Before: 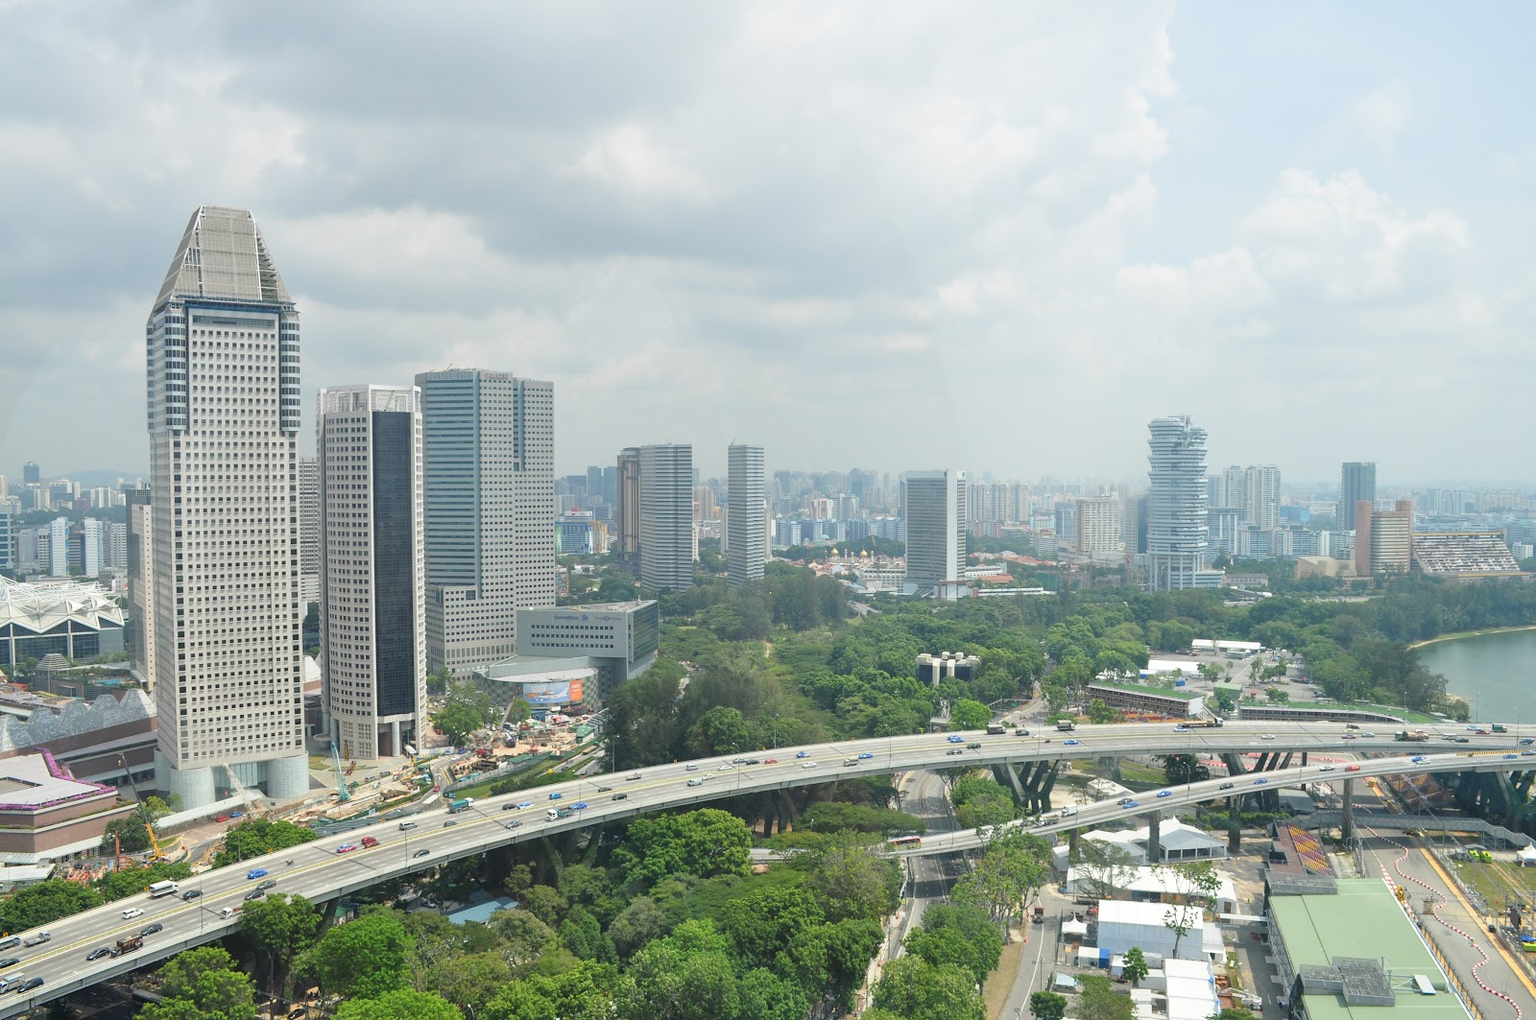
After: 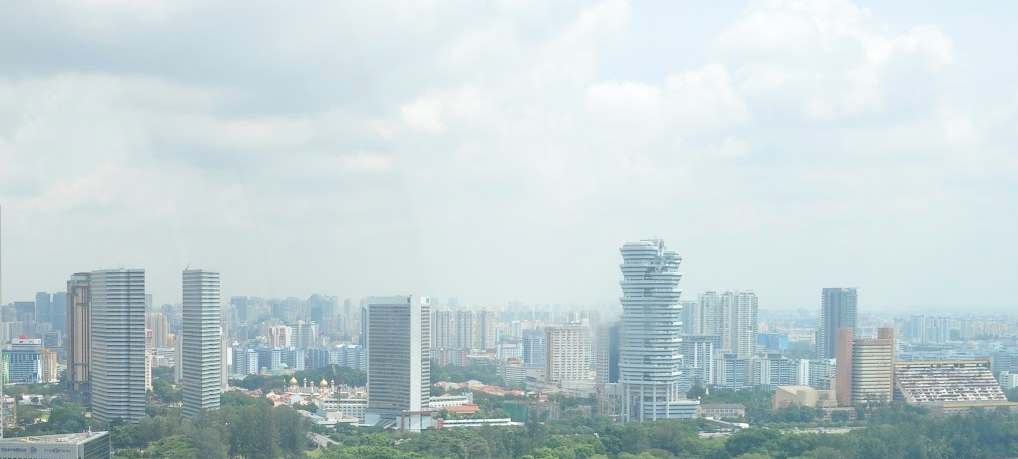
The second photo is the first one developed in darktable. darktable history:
rgb levels: levels [[0.013, 0.434, 0.89], [0, 0.5, 1], [0, 0.5, 1]]
crop: left 36.005%, top 18.293%, right 0.31%, bottom 38.444%
